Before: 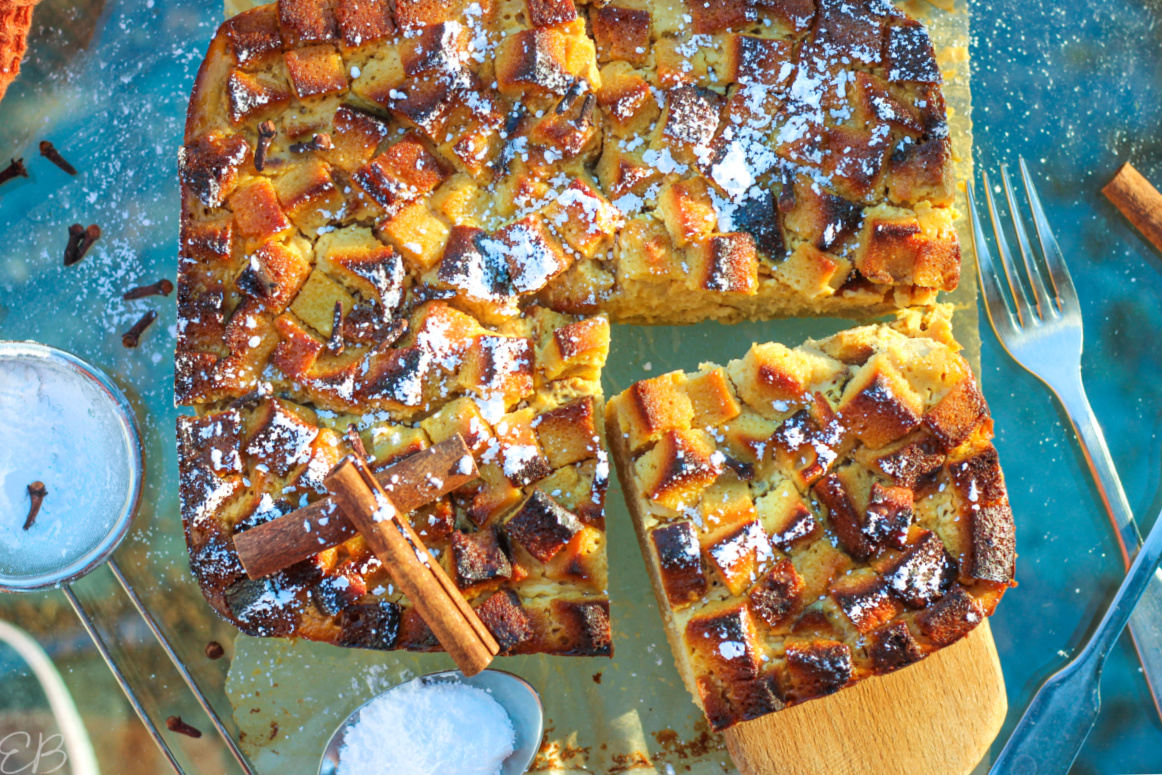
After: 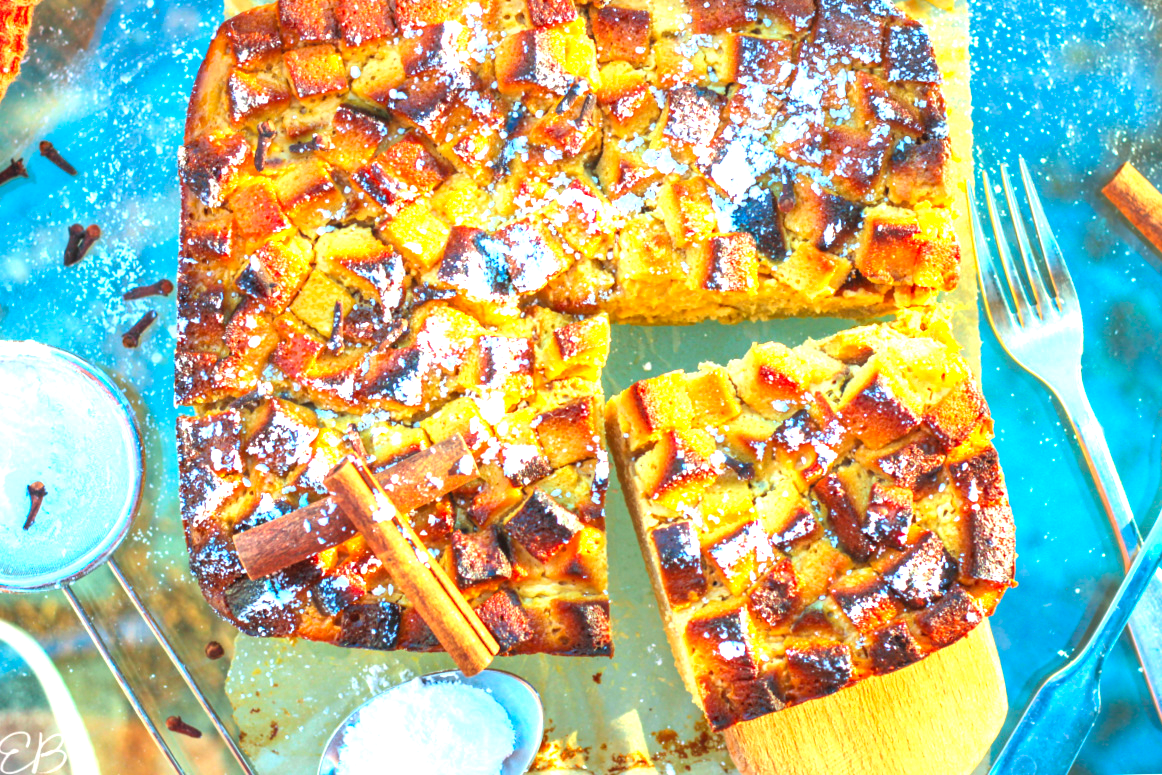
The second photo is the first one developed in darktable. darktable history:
exposure: black level correction 0, exposure 1.3 EV, compensate exposure bias true, compensate highlight preservation false
contrast brightness saturation: brightness 0.09, saturation 0.19
shadows and highlights: shadows 37.27, highlights -28.18, soften with gaussian
